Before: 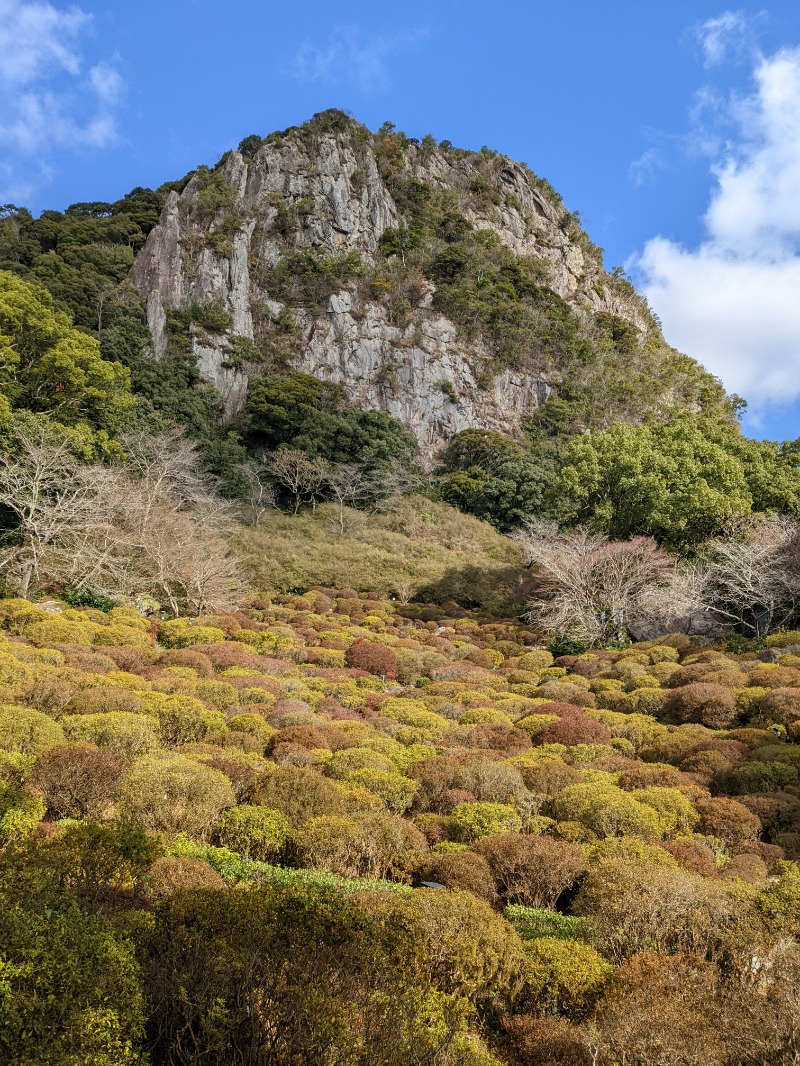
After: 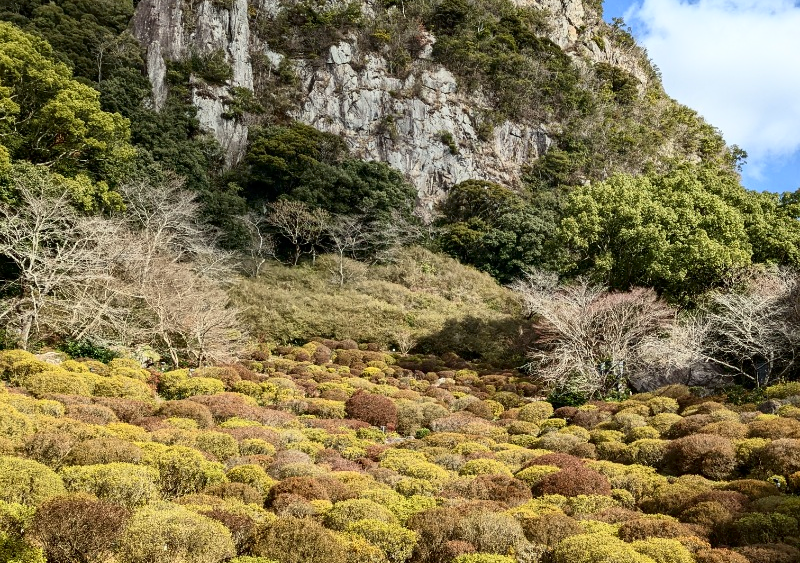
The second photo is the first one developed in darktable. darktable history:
crop and rotate: top 23.402%, bottom 23.75%
color correction: highlights a* -2.64, highlights b* 2.28
tone curve: curves: ch0 [(0, 0) (0.137, 0.063) (0.255, 0.176) (0.502, 0.502) (0.749, 0.839) (1, 1)], color space Lab, independent channels, preserve colors none
